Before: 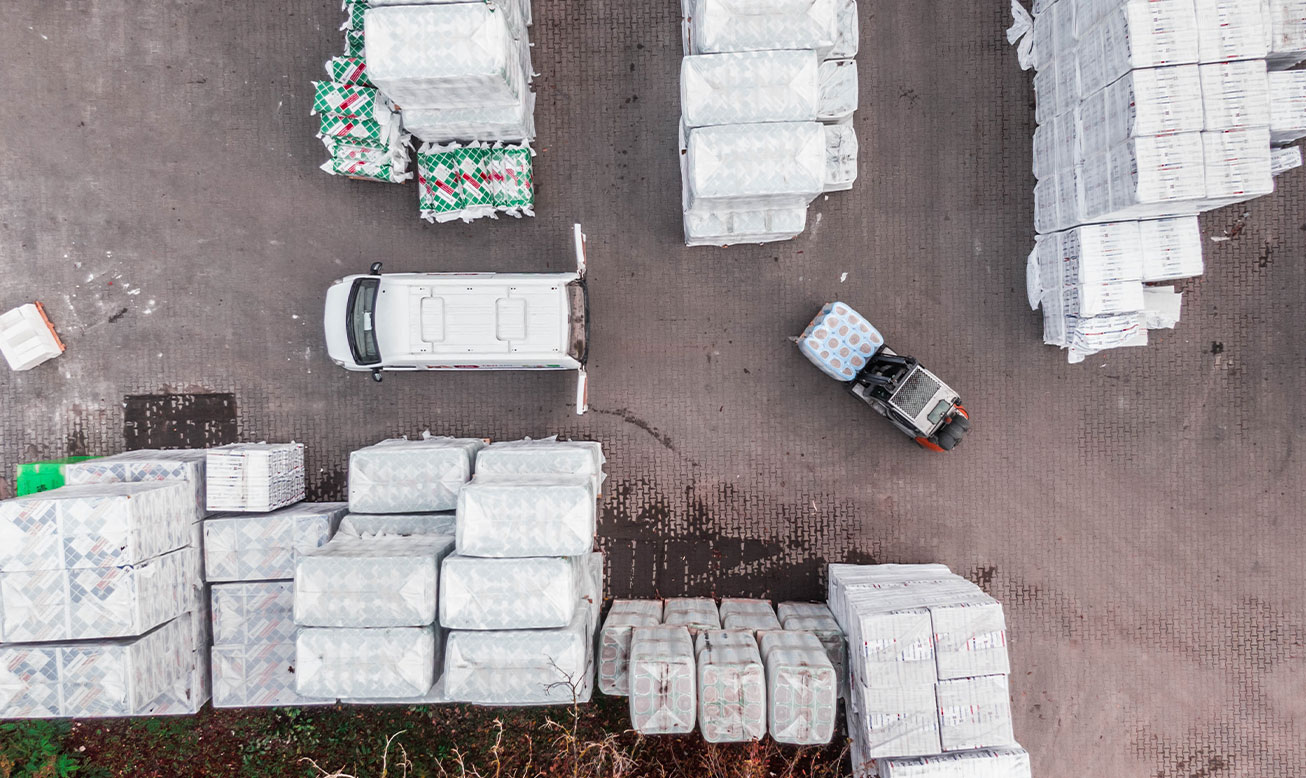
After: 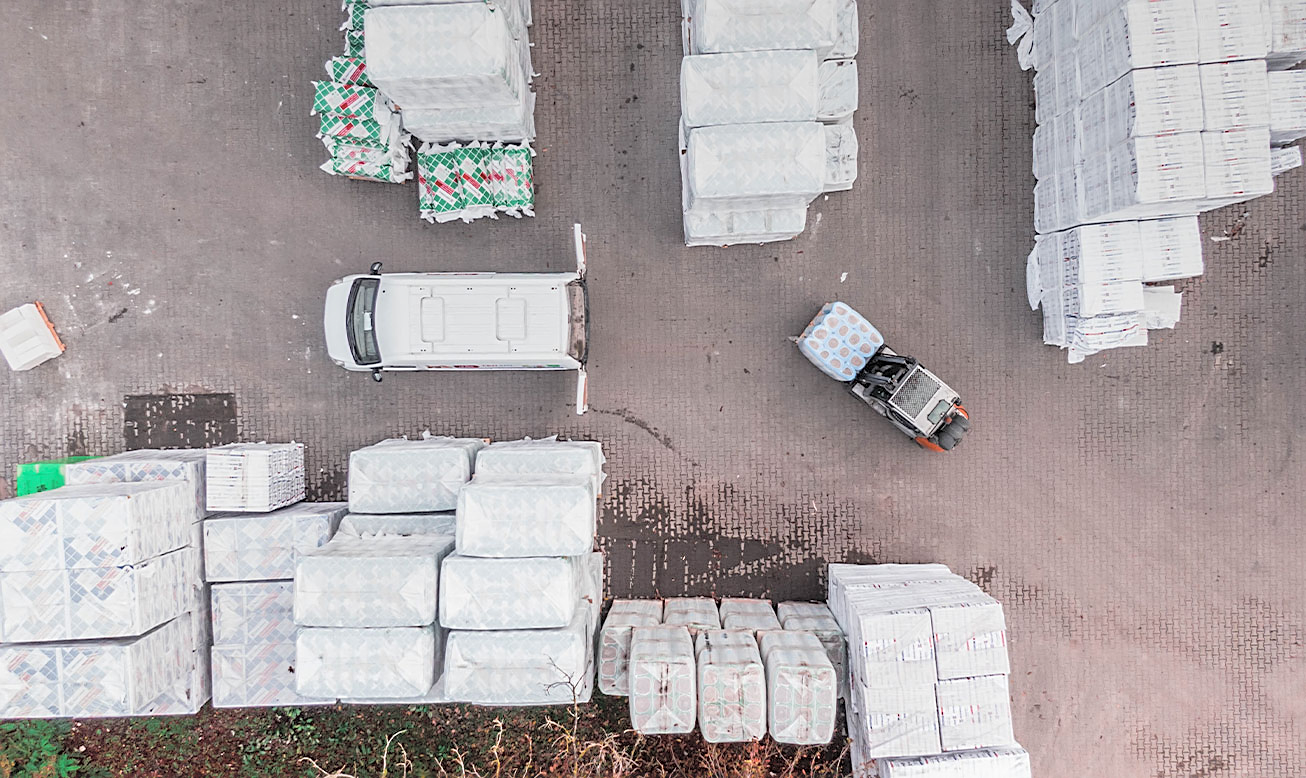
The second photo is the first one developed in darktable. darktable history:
sharpen: on, module defaults
color zones: curves: ch2 [(0, 0.5) (0.143, 0.517) (0.286, 0.571) (0.429, 0.522) (0.571, 0.5) (0.714, 0.5) (0.857, 0.5) (1, 0.5)]
graduated density: on, module defaults
contrast brightness saturation: brightness 0.28
